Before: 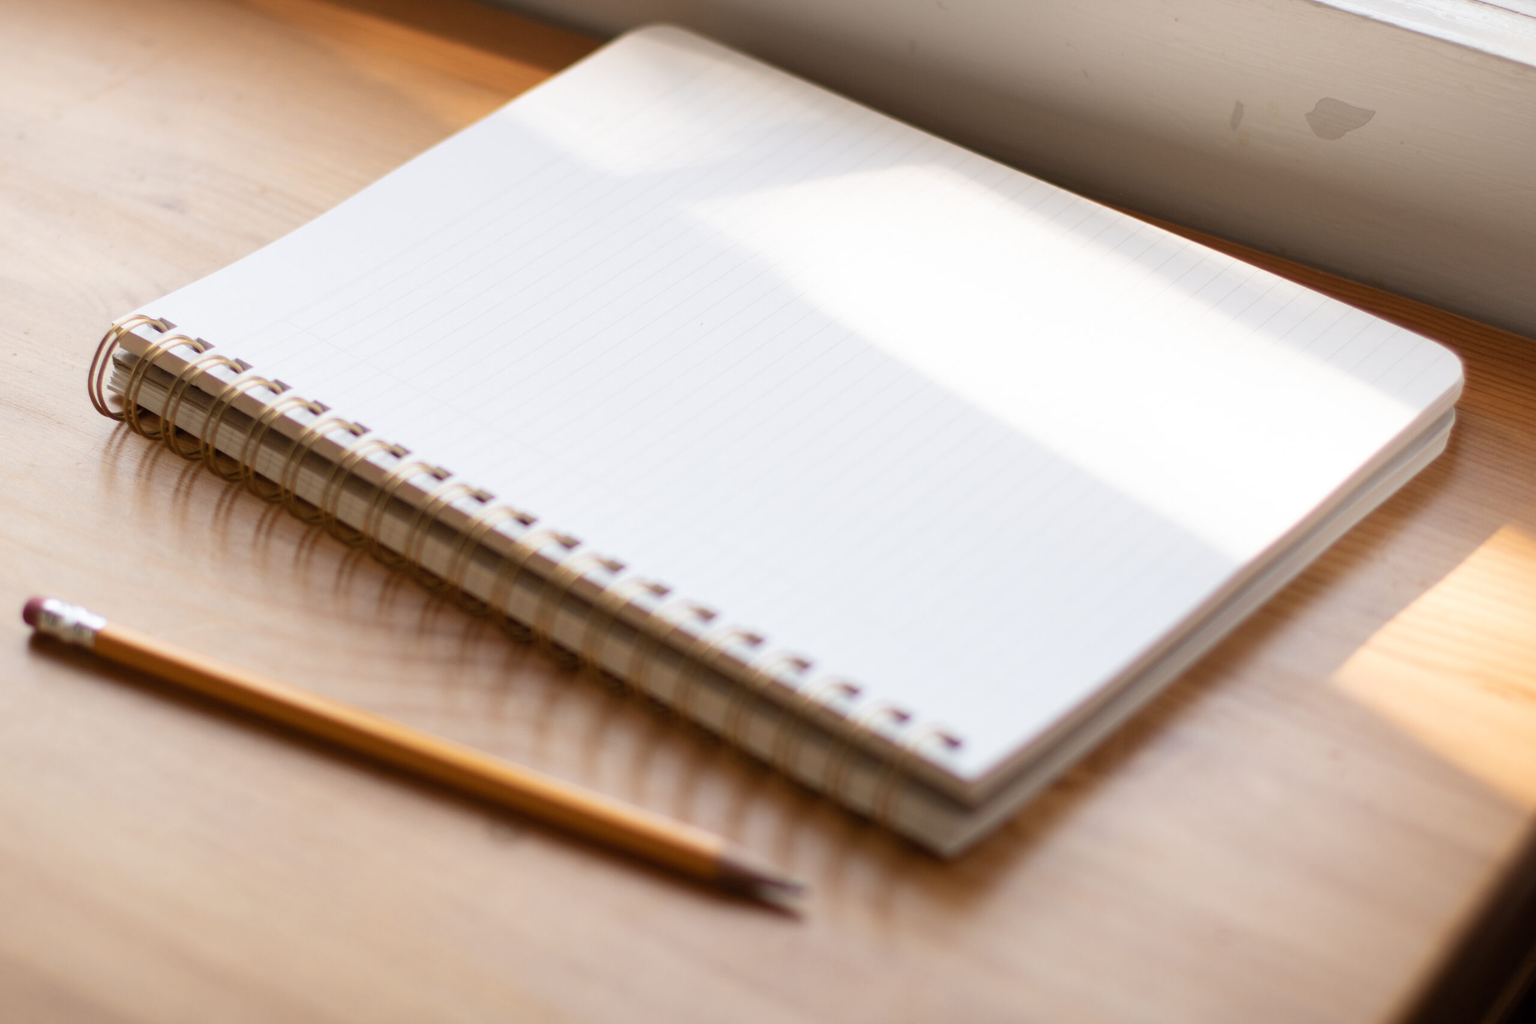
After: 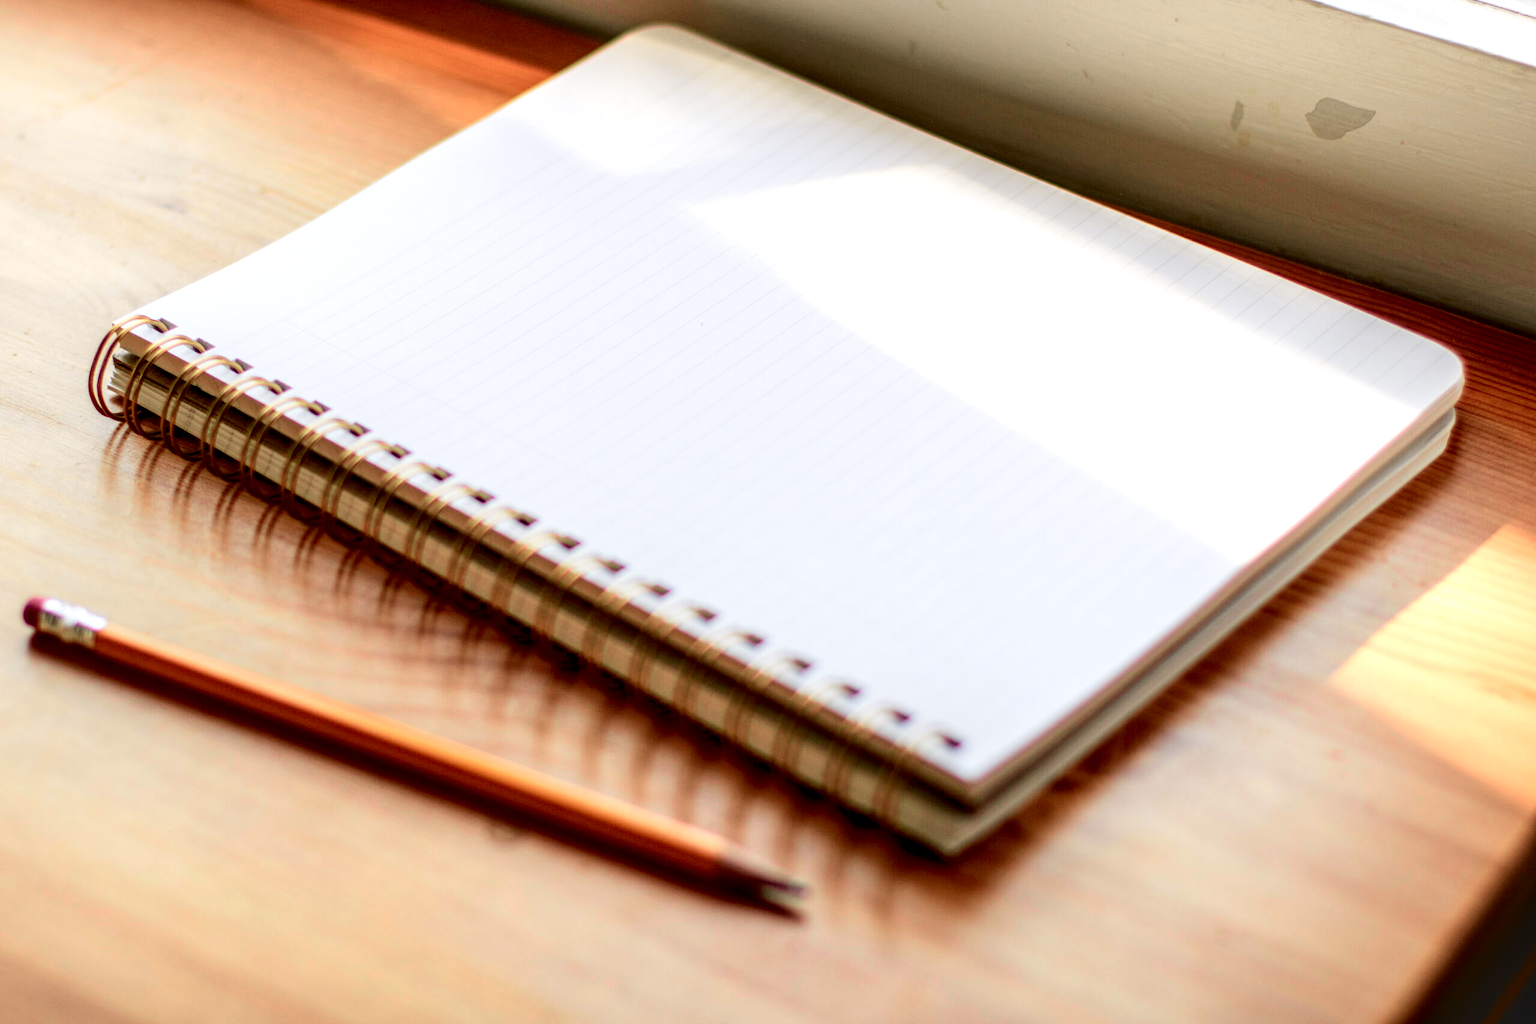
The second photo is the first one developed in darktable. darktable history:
local contrast: highlights 6%, shadows 7%, detail 182%
tone curve: curves: ch0 [(0, 0.01) (0.133, 0.057) (0.338, 0.327) (0.494, 0.55) (0.726, 0.807) (1, 1)]; ch1 [(0, 0) (0.346, 0.324) (0.45, 0.431) (0.5, 0.5) (0.522, 0.517) (0.543, 0.578) (1, 1)]; ch2 [(0, 0) (0.44, 0.424) (0.501, 0.499) (0.564, 0.611) (0.622, 0.667) (0.707, 0.746) (1, 1)], color space Lab, independent channels, preserve colors none
